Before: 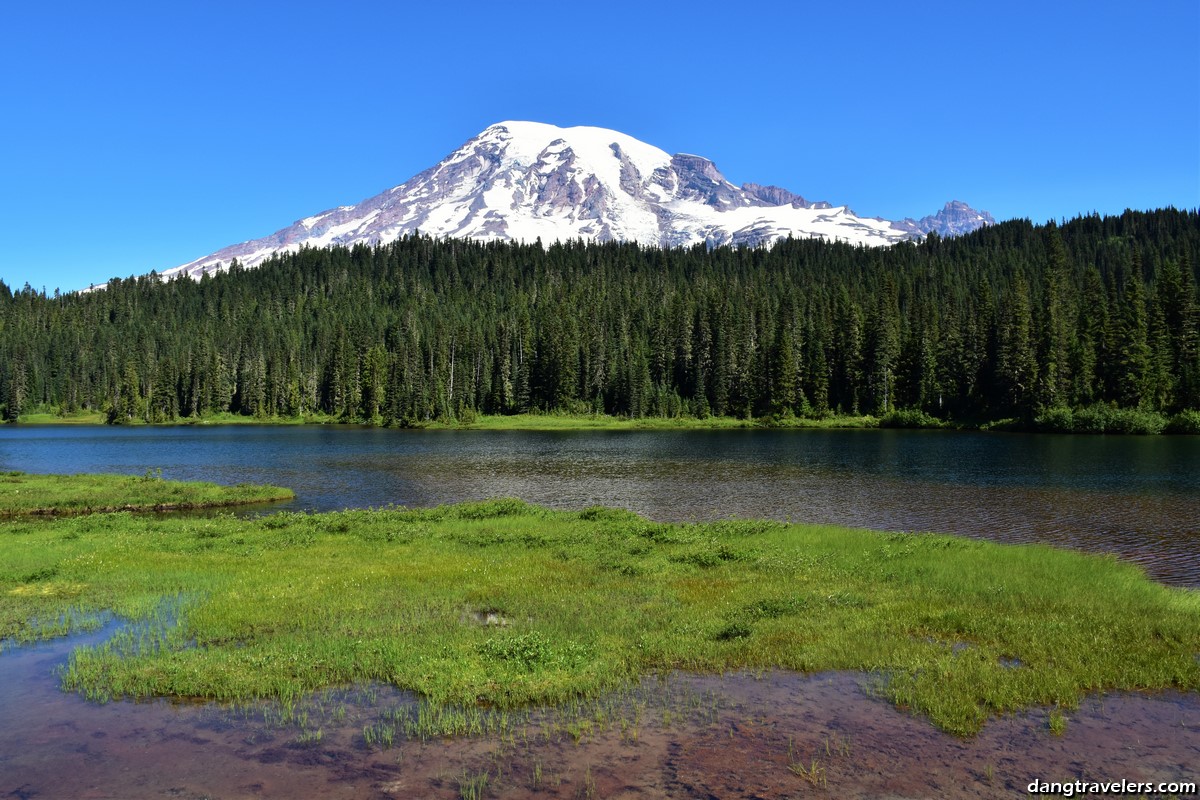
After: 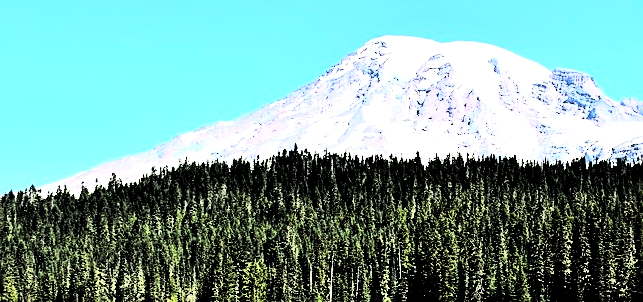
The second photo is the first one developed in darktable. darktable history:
local contrast: highlights 100%, shadows 100%, detail 120%, midtone range 0.2
crop: left 10.121%, top 10.631%, right 36.218%, bottom 51.526%
rgb curve: curves: ch0 [(0, 0) (0.21, 0.15) (0.24, 0.21) (0.5, 0.75) (0.75, 0.96) (0.89, 0.99) (1, 1)]; ch1 [(0, 0.02) (0.21, 0.13) (0.25, 0.2) (0.5, 0.67) (0.75, 0.9) (0.89, 0.97) (1, 1)]; ch2 [(0, 0.02) (0.21, 0.13) (0.25, 0.2) (0.5, 0.67) (0.75, 0.9) (0.89, 0.97) (1, 1)], compensate middle gray true
tone curve: curves: ch0 [(0, 0) (0.078, 0) (0.241, 0.056) (0.59, 0.574) (0.802, 0.868) (1, 1)], color space Lab, linked channels, preserve colors none
sharpen: amount 0.575
exposure: black level correction 0.001, exposure 0.5 EV, compensate exposure bias true, compensate highlight preservation false
